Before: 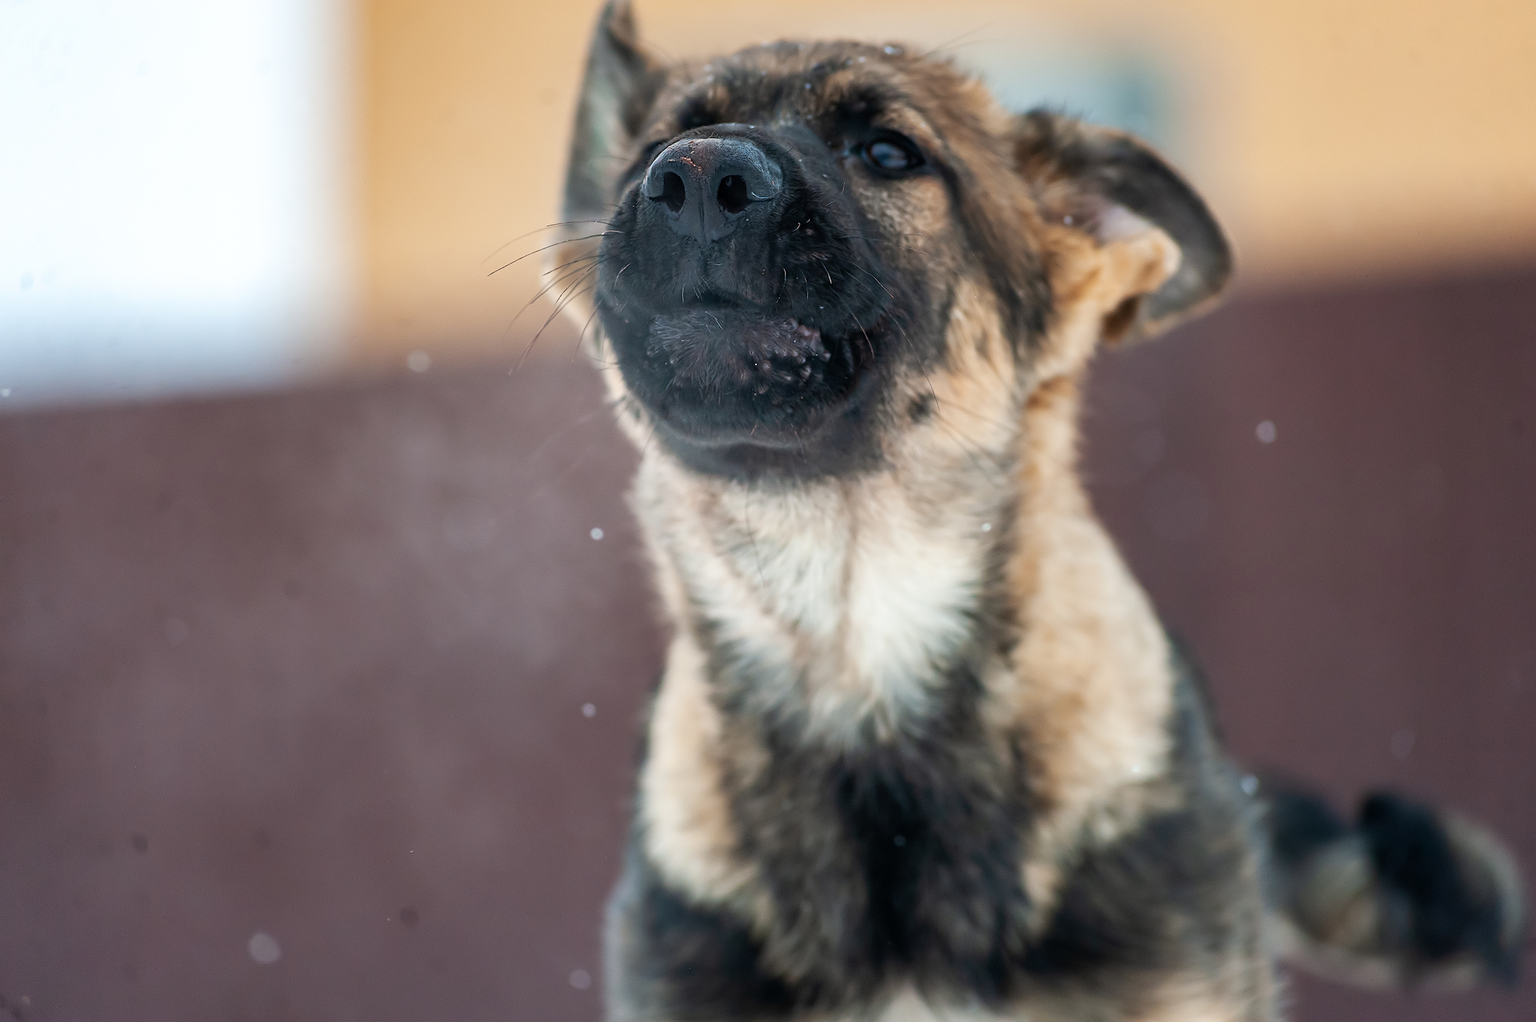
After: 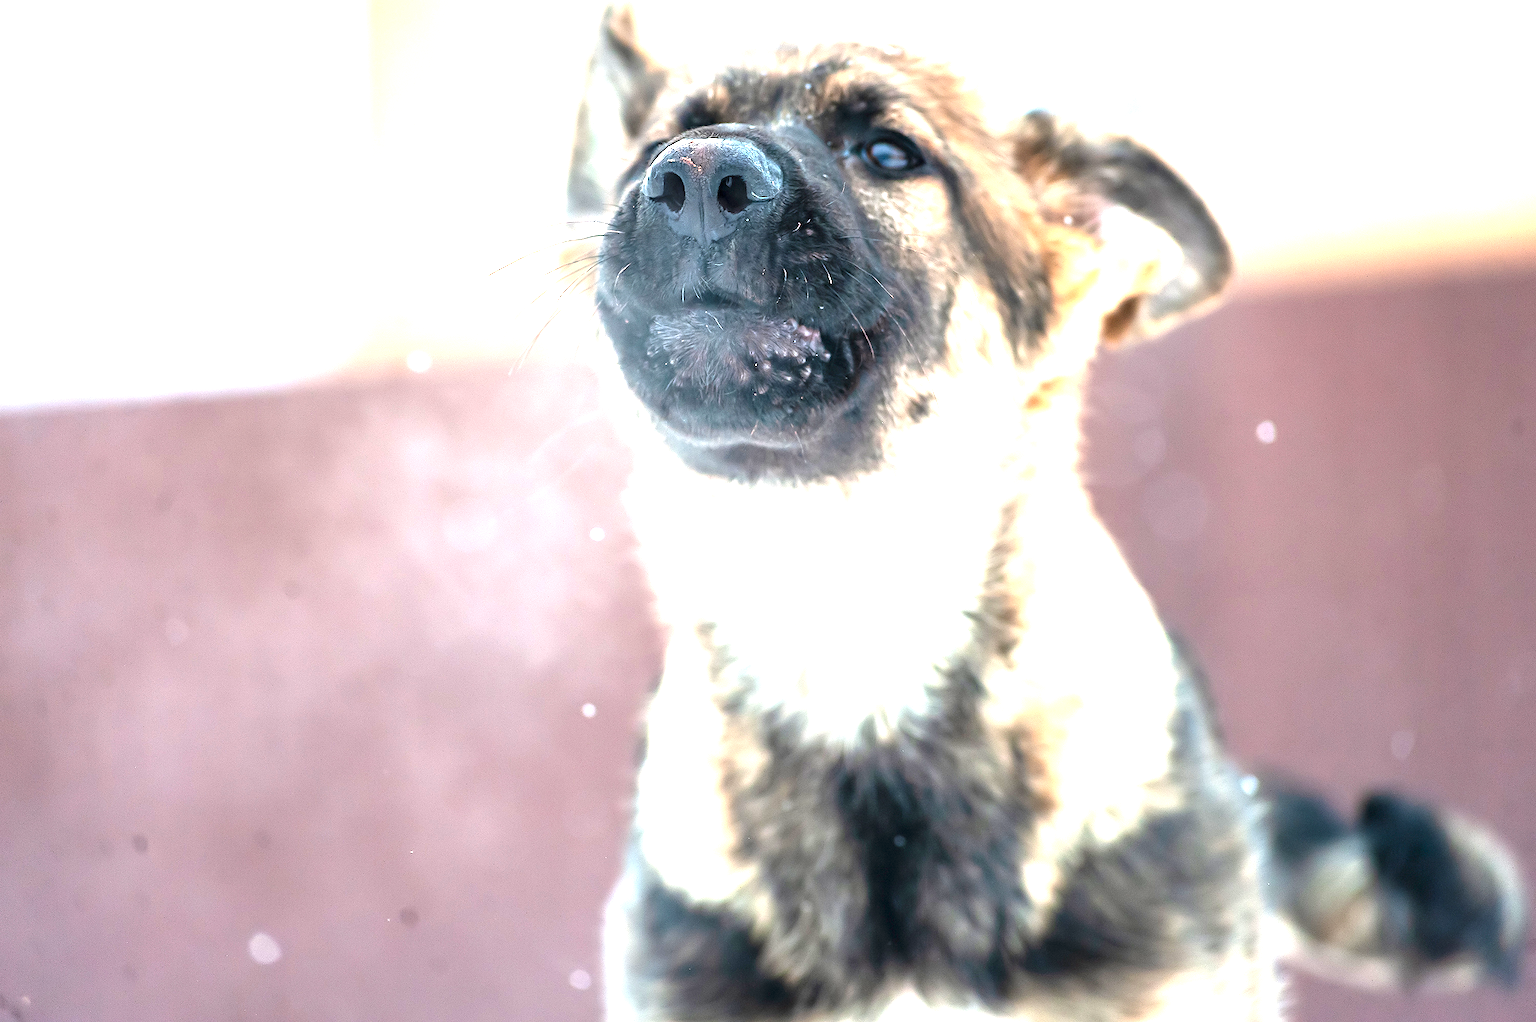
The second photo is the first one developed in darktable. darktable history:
exposure: exposure 2.262 EV, compensate exposure bias true, compensate highlight preservation false
